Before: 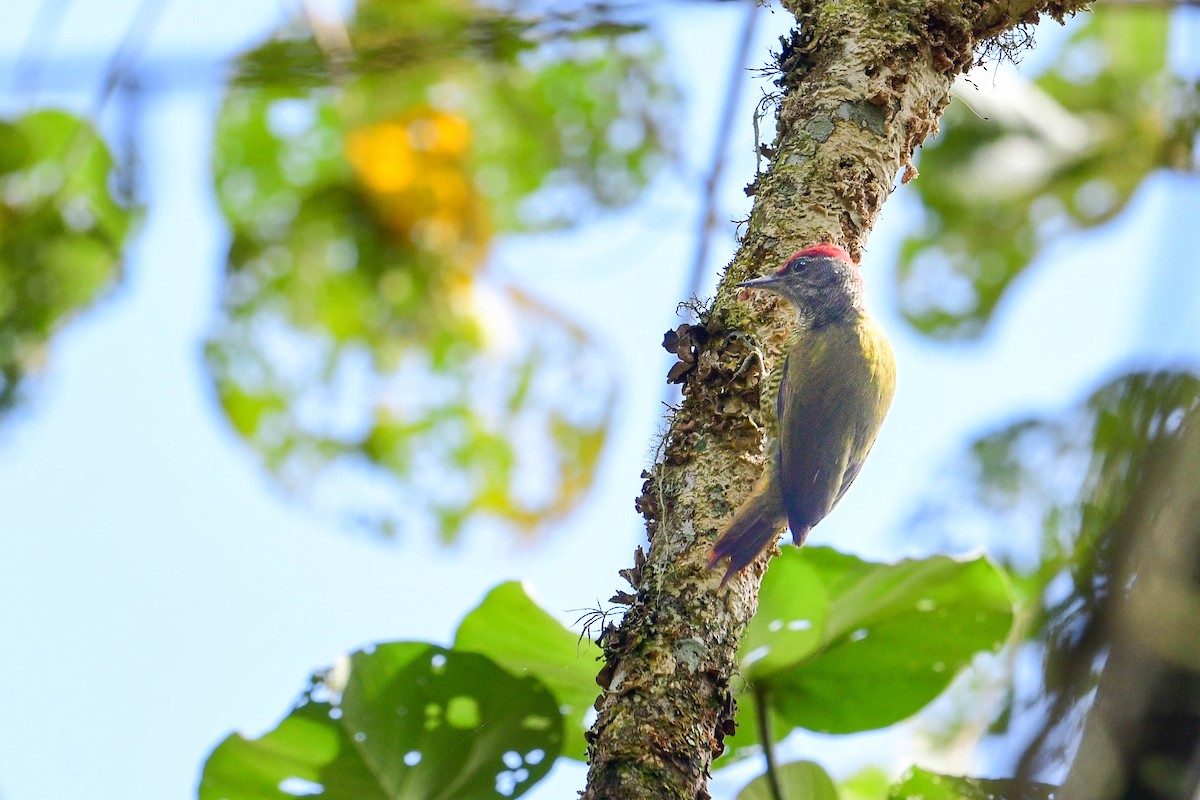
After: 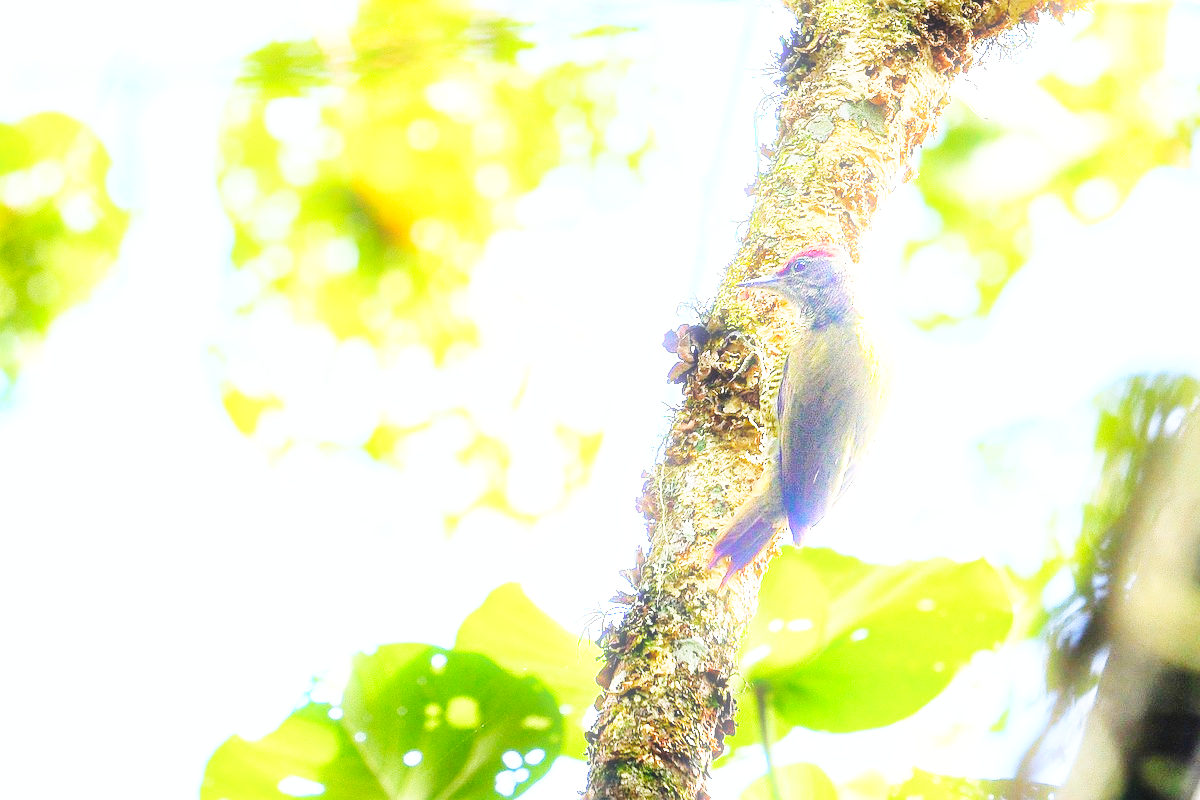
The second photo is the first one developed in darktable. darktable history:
exposure: exposure 0.6 EV, compensate highlight preservation false
base curve: curves: ch0 [(0, 0.003) (0.001, 0.002) (0.006, 0.004) (0.02, 0.022) (0.048, 0.086) (0.094, 0.234) (0.162, 0.431) (0.258, 0.629) (0.385, 0.8) (0.548, 0.918) (0.751, 0.988) (1, 1)], preserve colors none
bloom: size 5%, threshold 95%, strength 15%
sharpen: radius 0.969, amount 0.604
